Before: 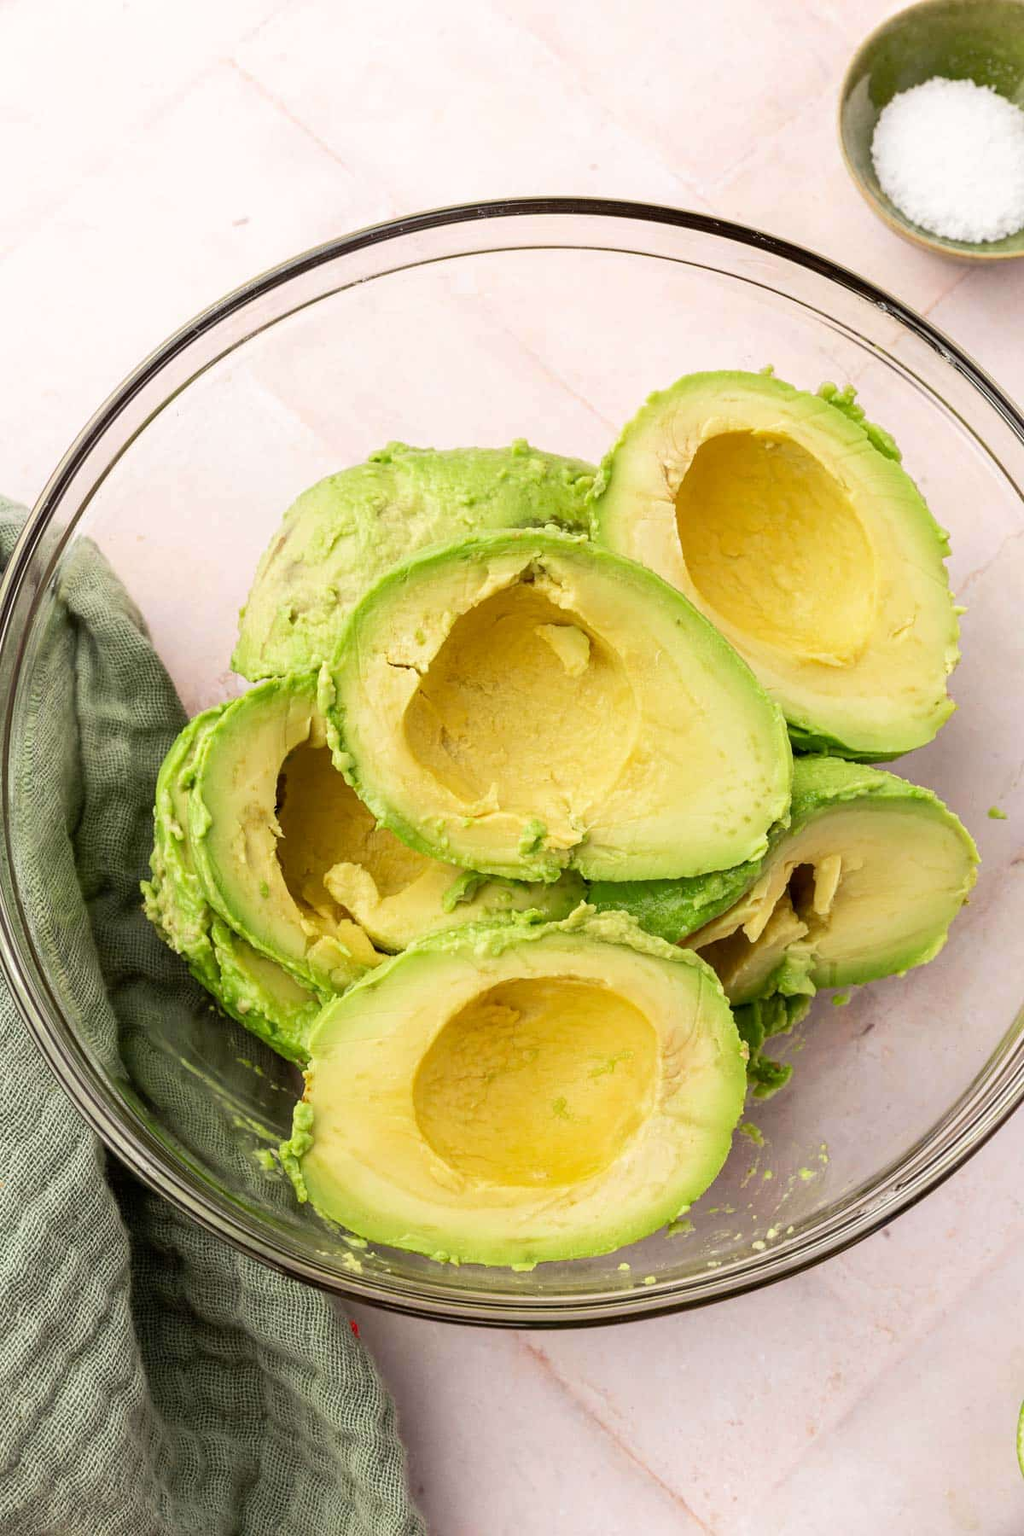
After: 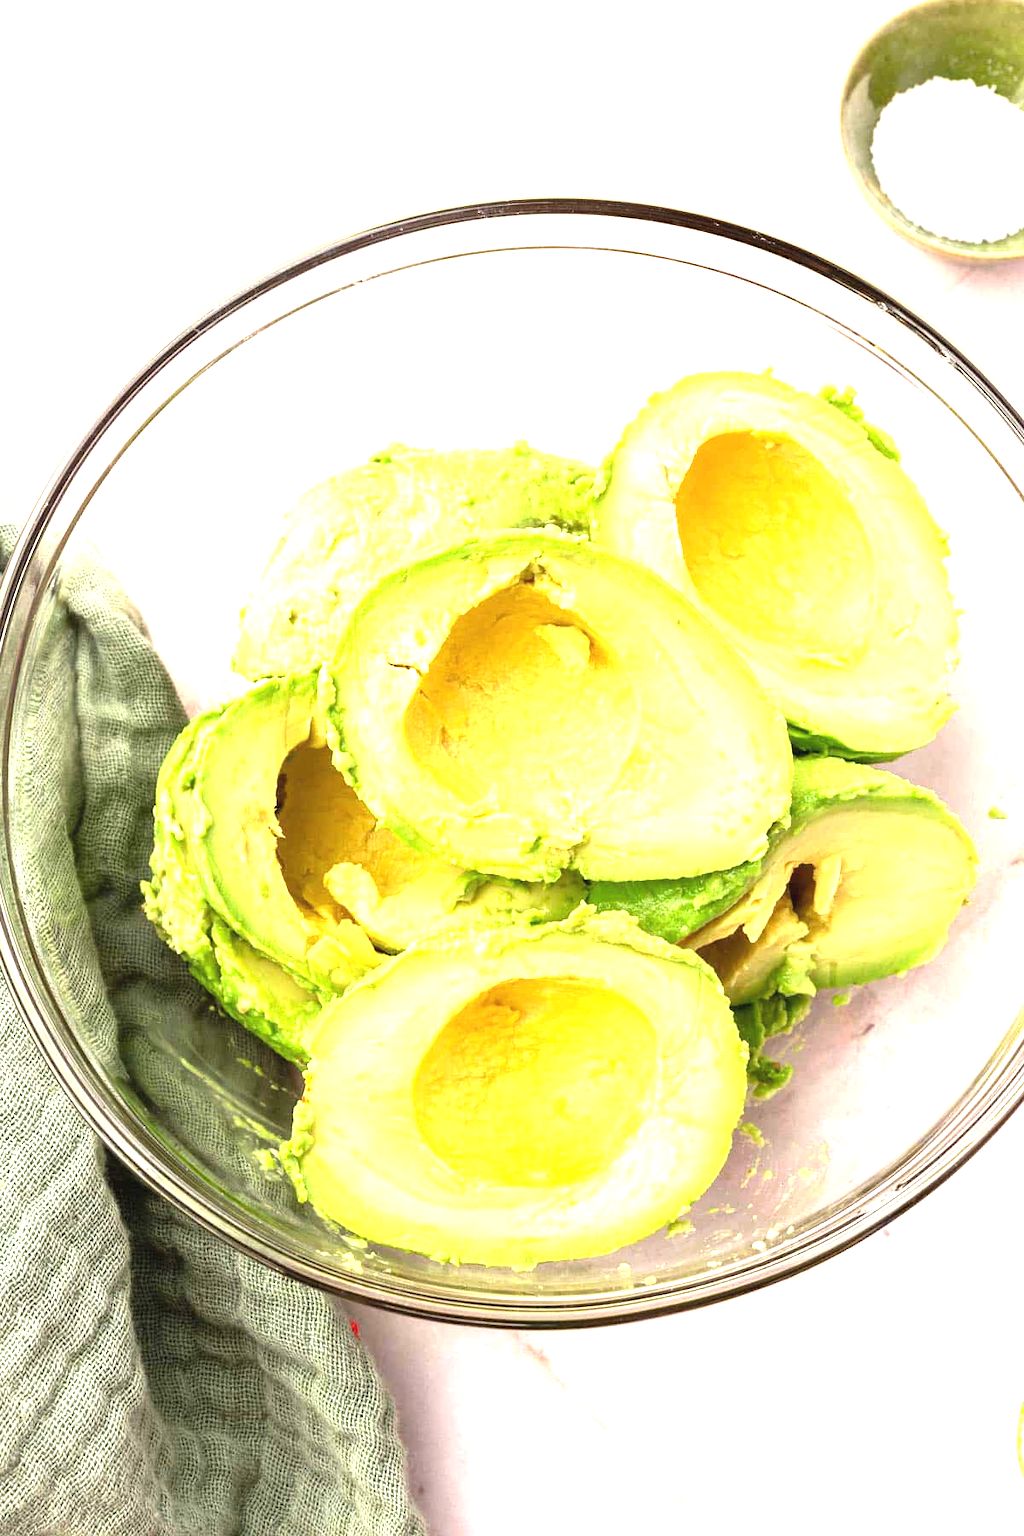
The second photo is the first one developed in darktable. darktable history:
color zones: mix 24.16%
exposure: black level correction -0.002, exposure 1.342 EV, compensate highlight preservation false
